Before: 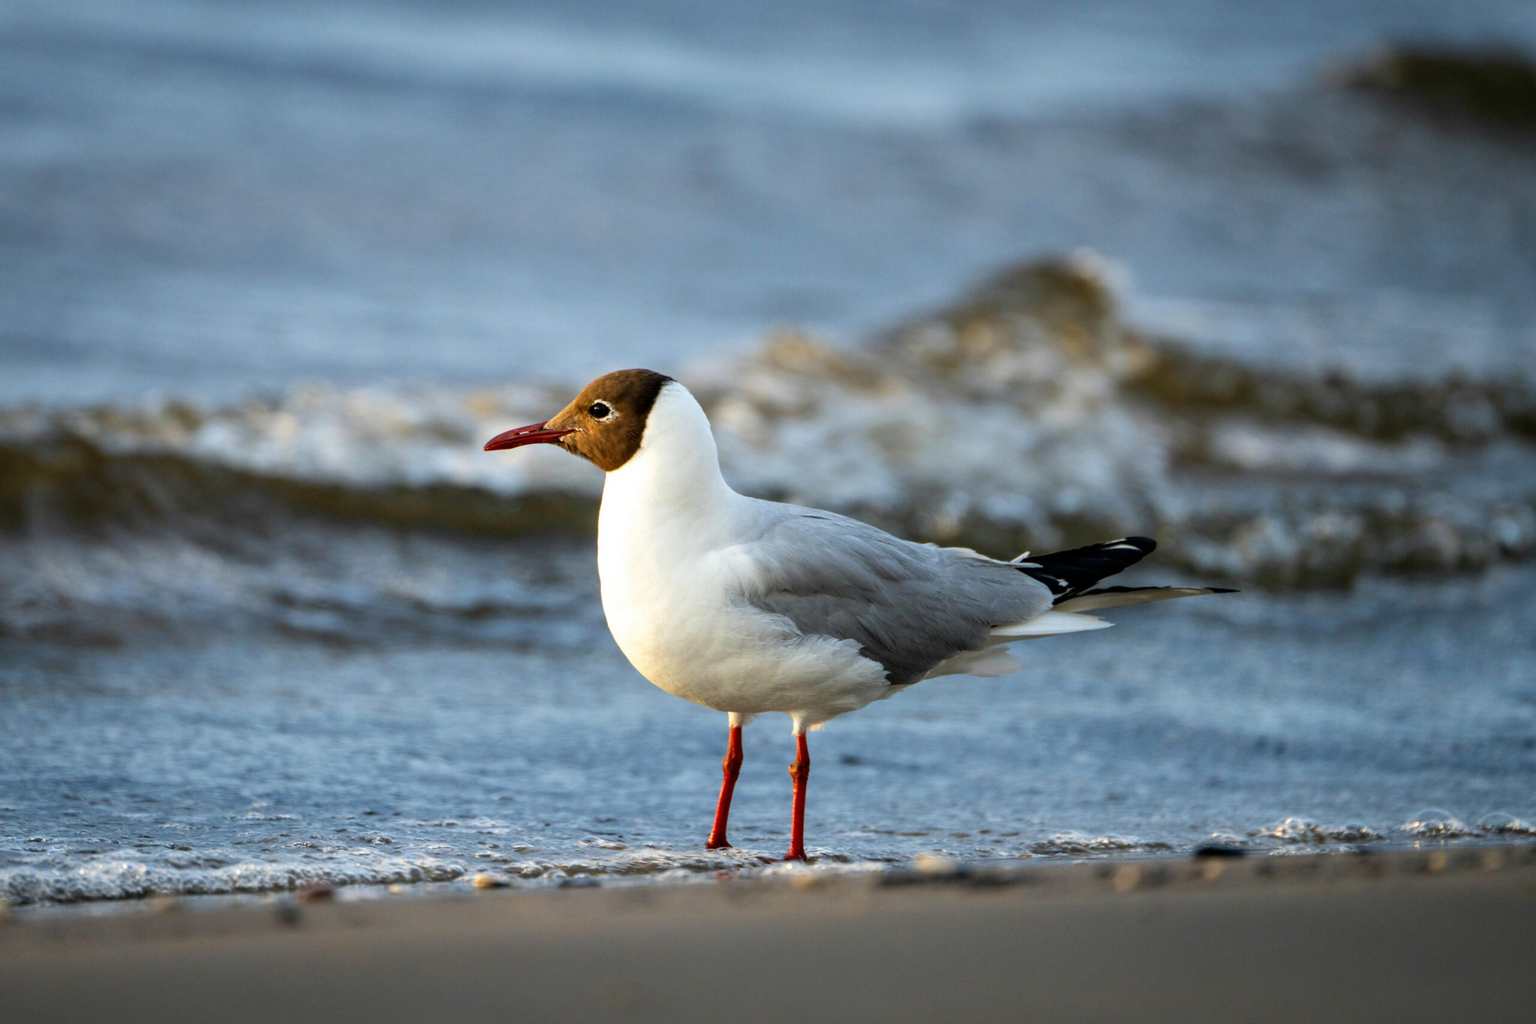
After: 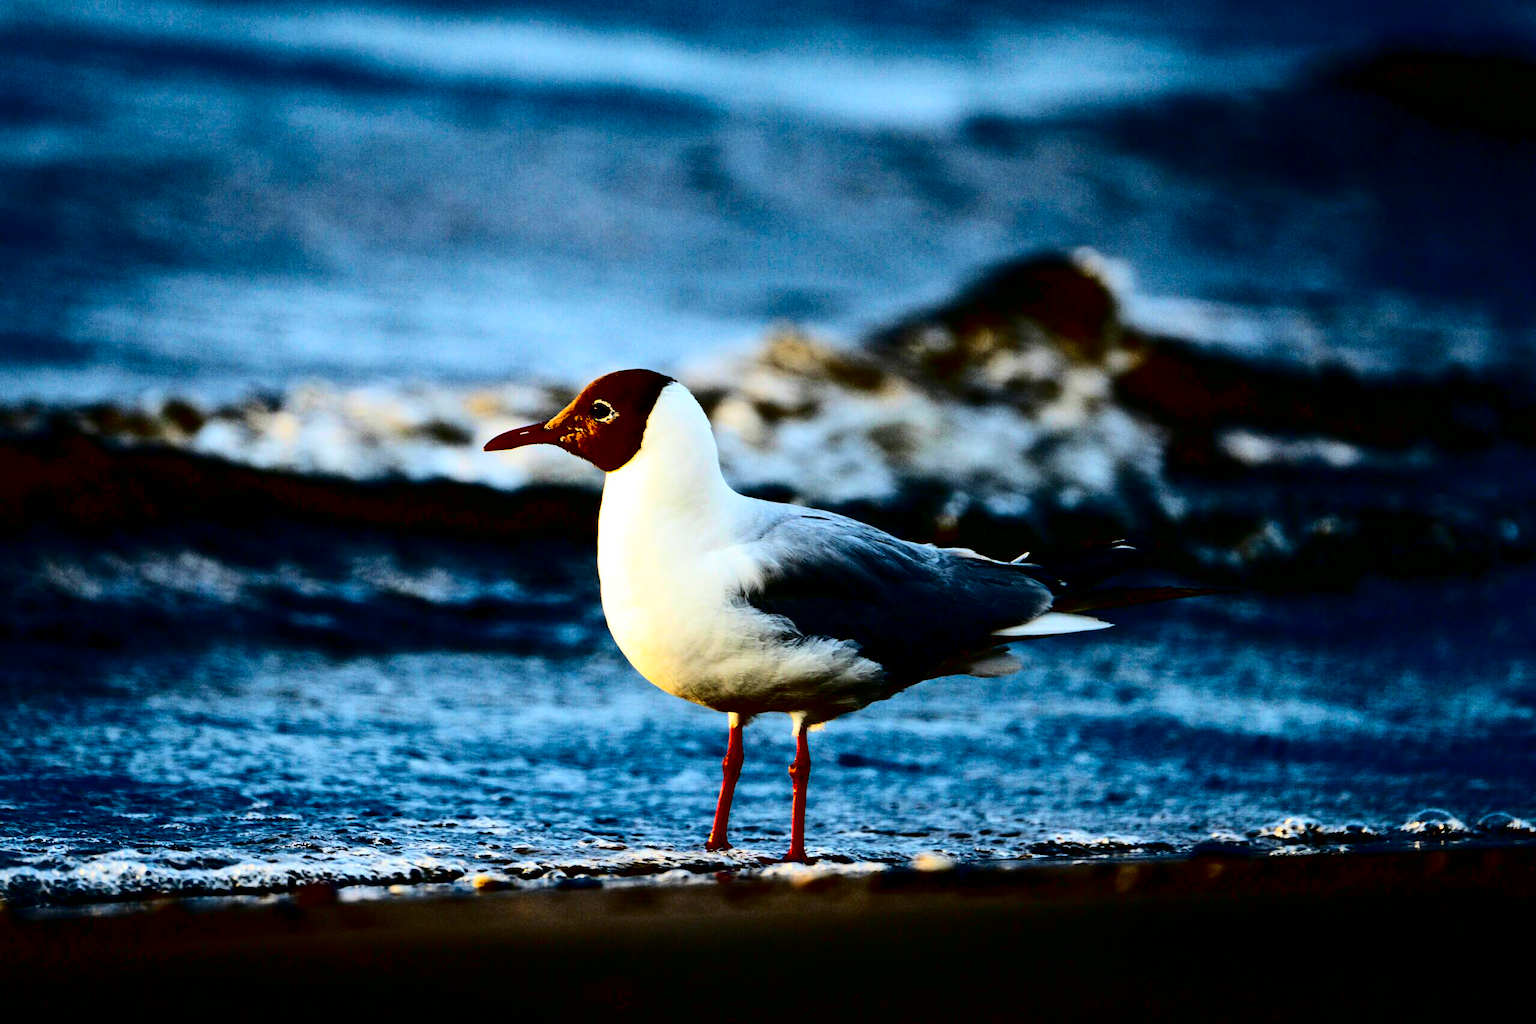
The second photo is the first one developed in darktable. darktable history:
contrast brightness saturation: contrast 0.754, brightness -0.999, saturation 0.99
